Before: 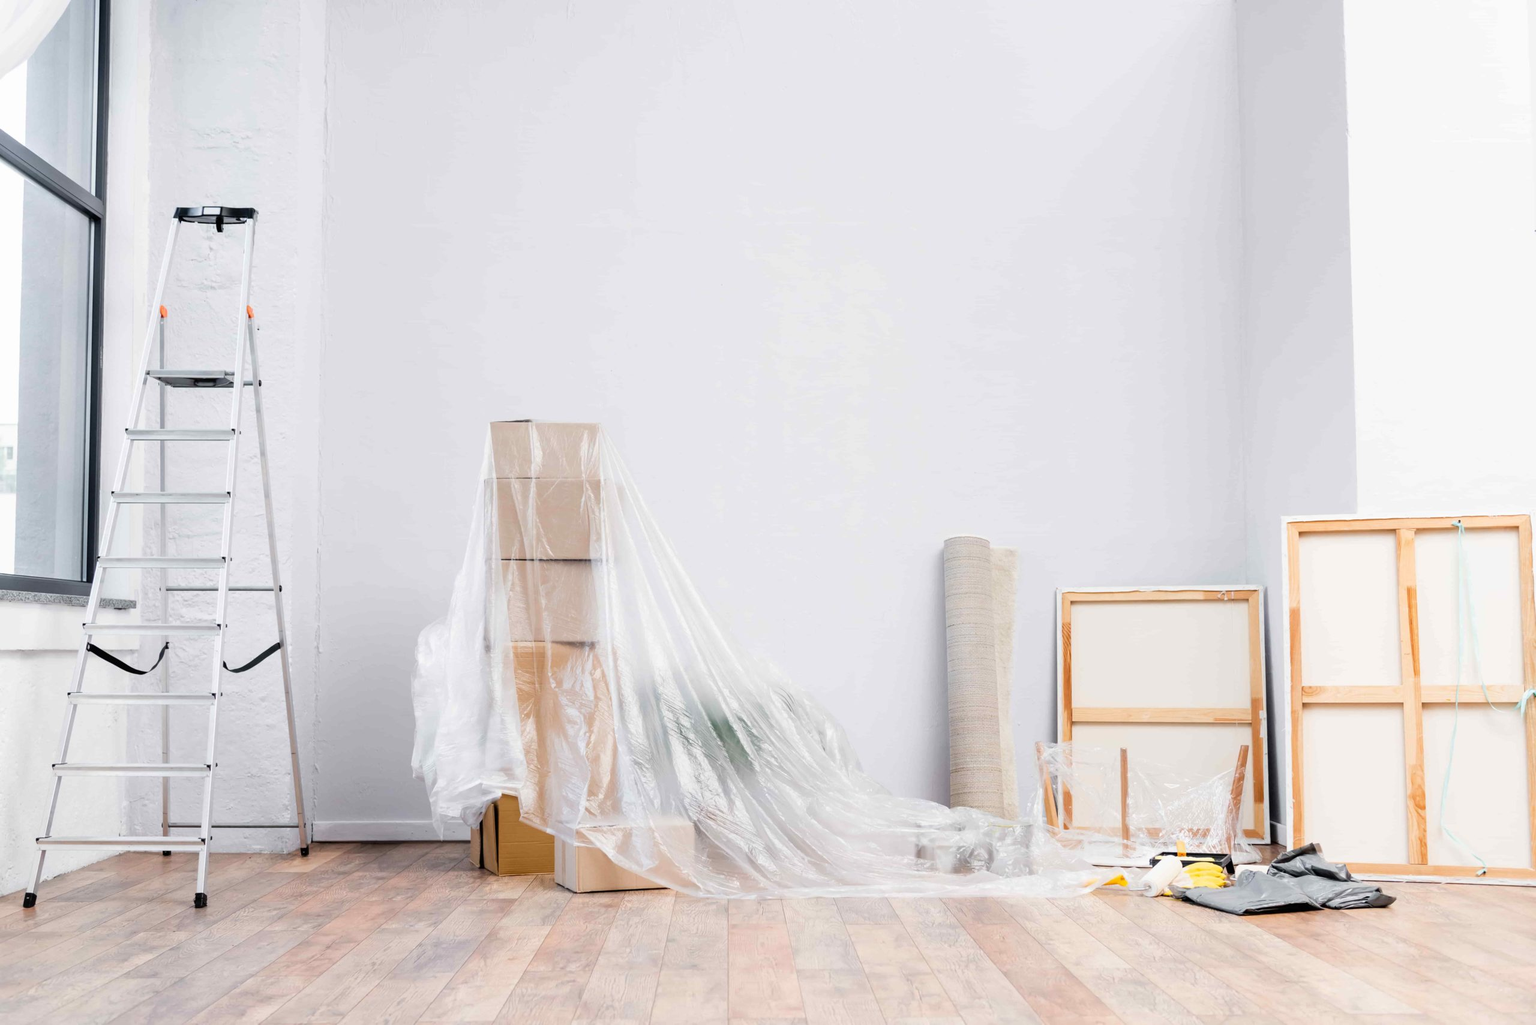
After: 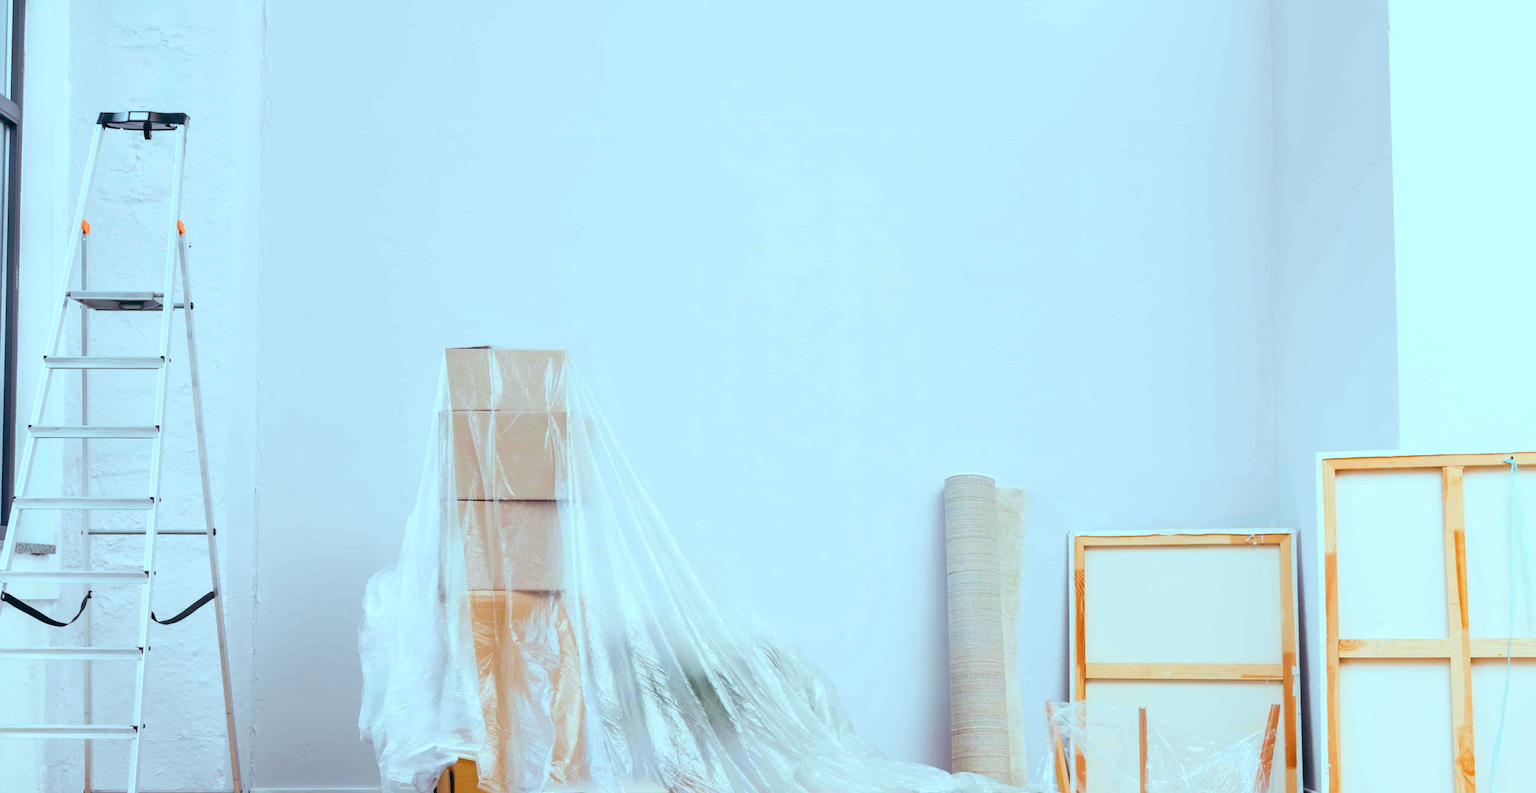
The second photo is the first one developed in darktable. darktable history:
tone equalizer: -7 EV 0.15 EV, -6 EV 0.6 EV, -5 EV 1.15 EV, -4 EV 1.33 EV, -3 EV 1.15 EV, -2 EV 0.6 EV, -1 EV 0.15 EV, mask exposure compensation -0.5 EV
color balance: lift [1.003, 0.993, 1.001, 1.007], gamma [1.018, 1.072, 0.959, 0.928], gain [0.974, 0.873, 1.031, 1.127]
crop: left 5.596%, top 10.314%, right 3.534%, bottom 19.395%
contrast brightness saturation: brightness -0.02, saturation 0.35
